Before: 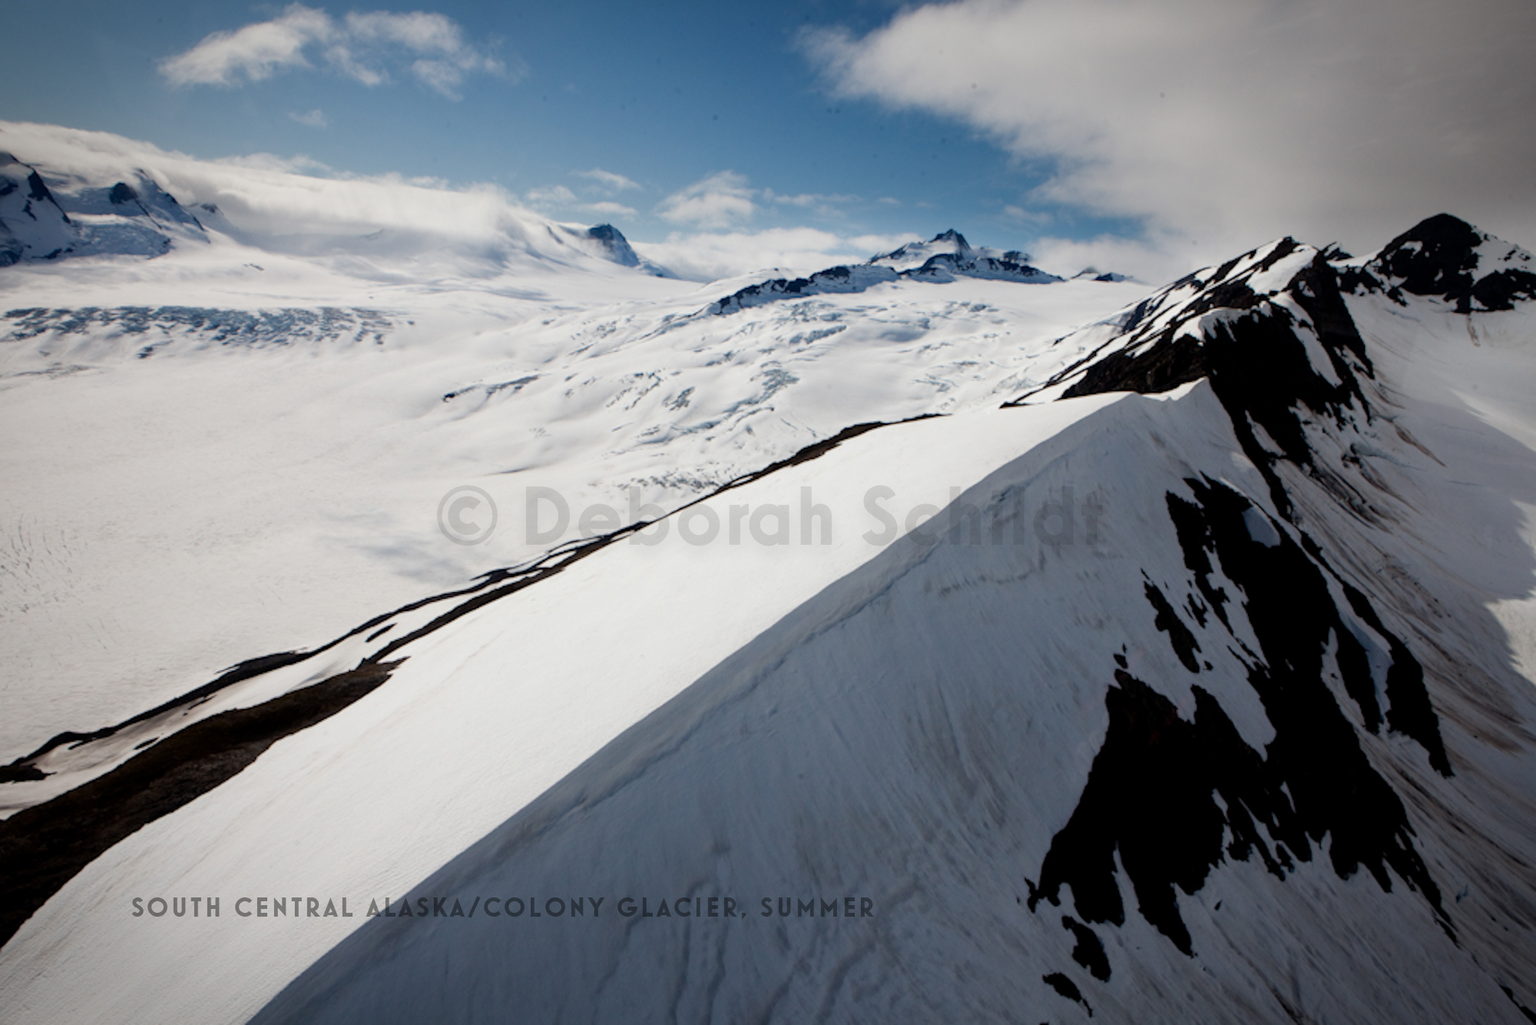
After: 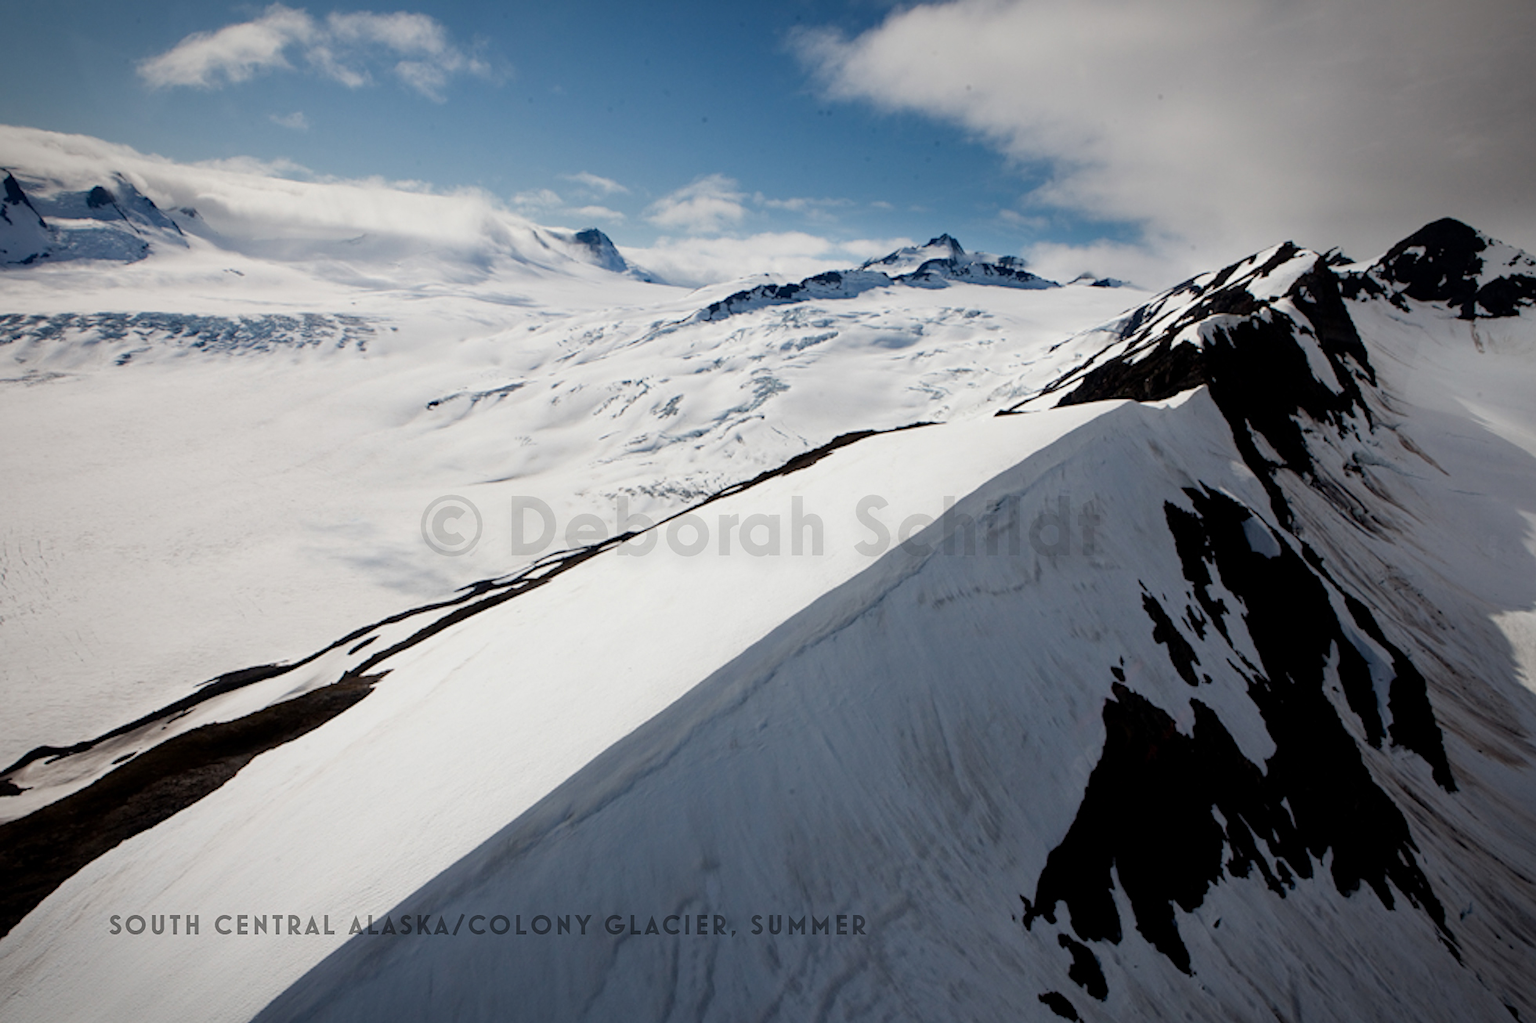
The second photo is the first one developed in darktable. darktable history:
crop: left 1.642%, right 0.279%, bottom 1.95%
sharpen: amount 0.206
